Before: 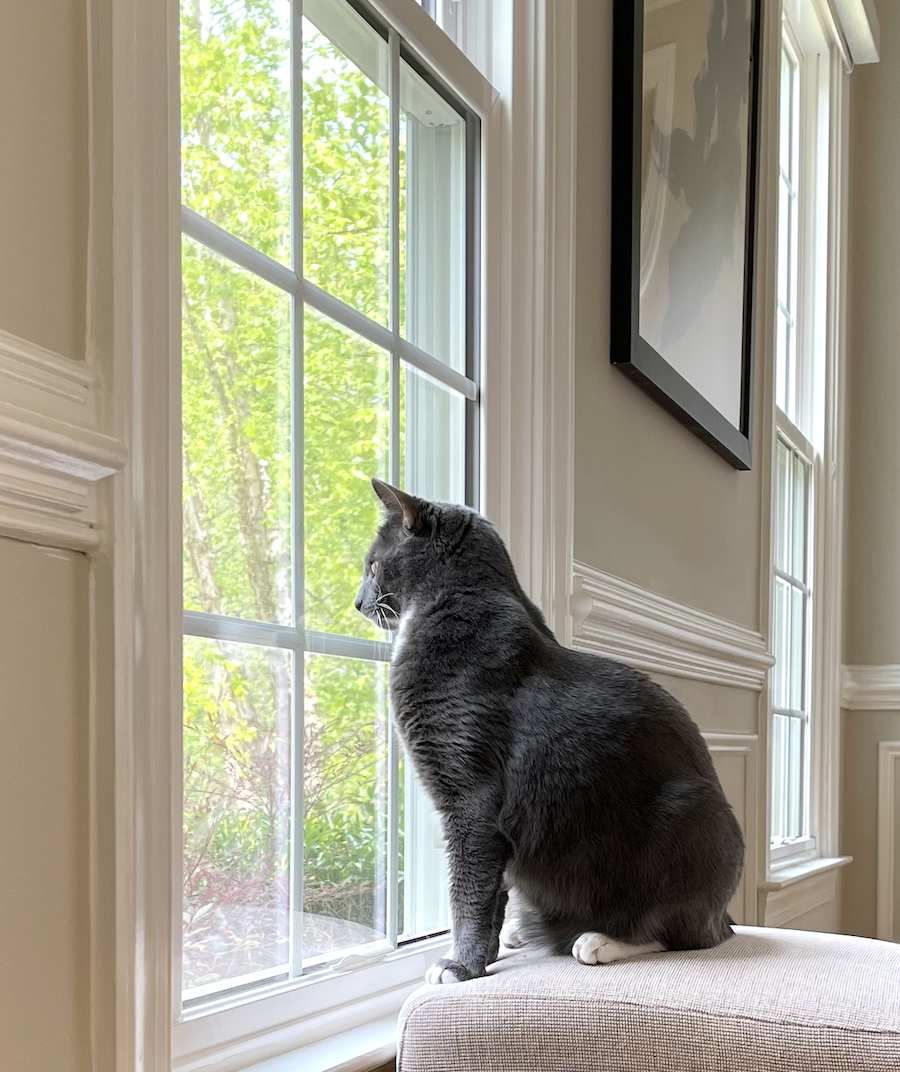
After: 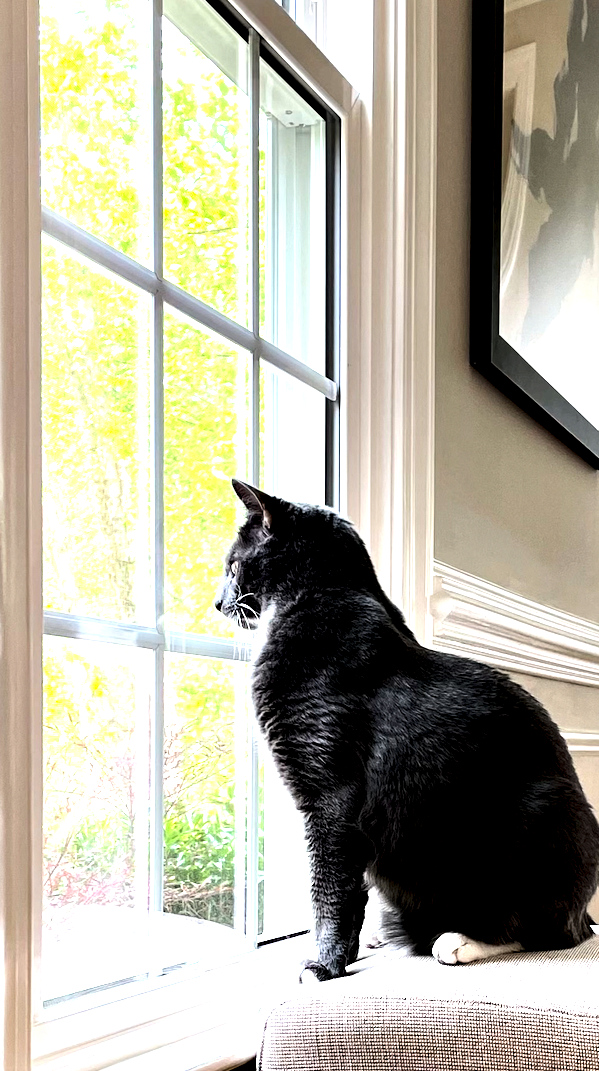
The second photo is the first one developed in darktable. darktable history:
levels: mode automatic, levels [0, 0.394, 0.787]
contrast equalizer: octaves 7, y [[0.6 ×6], [0.55 ×6], [0 ×6], [0 ×6], [0 ×6]]
tone equalizer: -8 EV -1.09 EV, -7 EV -0.994 EV, -6 EV -0.85 EV, -5 EV -0.614 EV, -3 EV 0.605 EV, -2 EV 0.874 EV, -1 EV 1.01 EV, +0 EV 1.08 EV, edges refinement/feathering 500, mask exposure compensation -1.57 EV, preserve details no
crop and rotate: left 15.575%, right 17.78%
